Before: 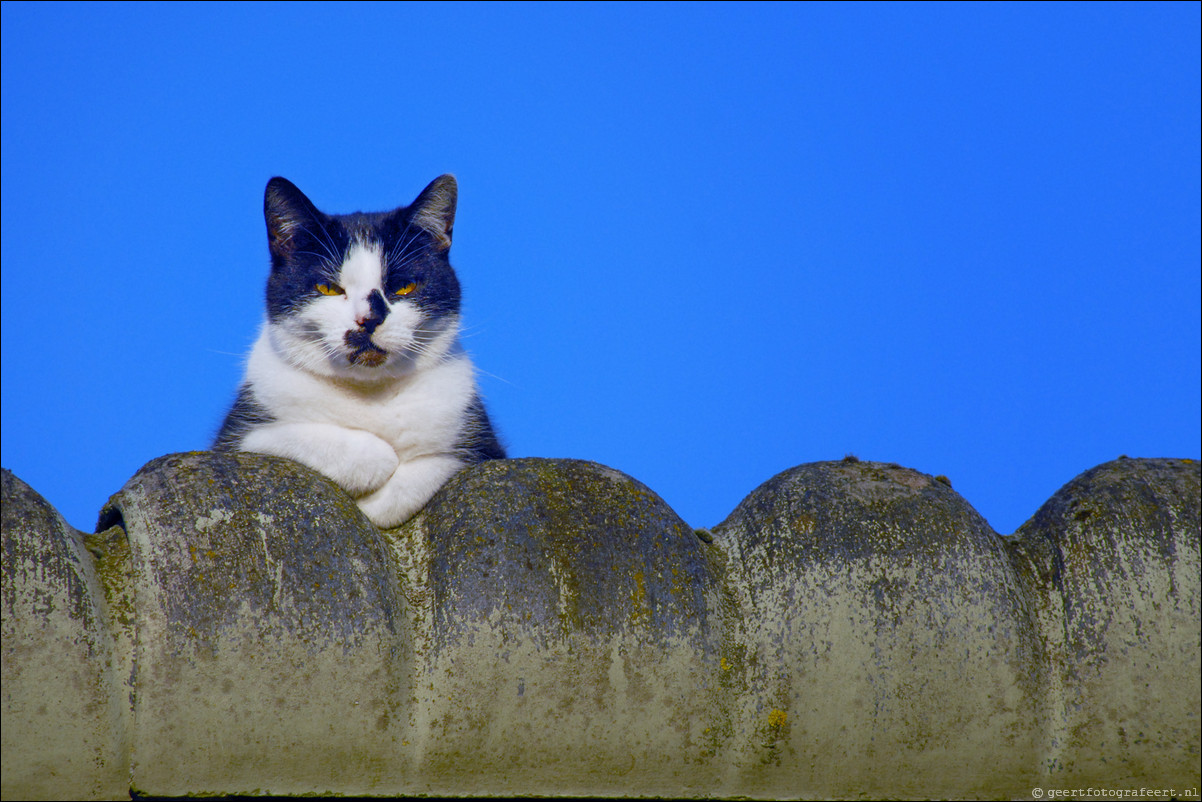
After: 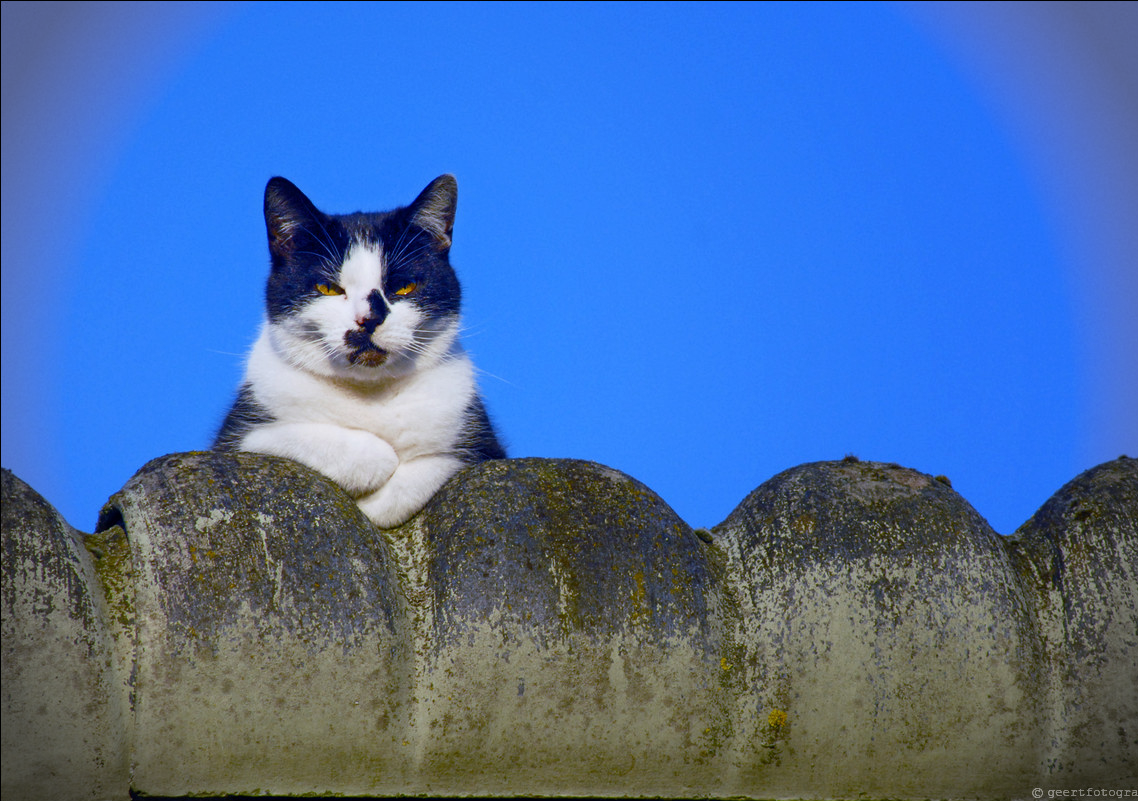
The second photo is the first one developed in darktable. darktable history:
vignetting: fall-off start 88.25%, fall-off radius 24.28%, unbound false
contrast brightness saturation: contrast 0.142
crop and rotate: left 0%, right 5.293%
